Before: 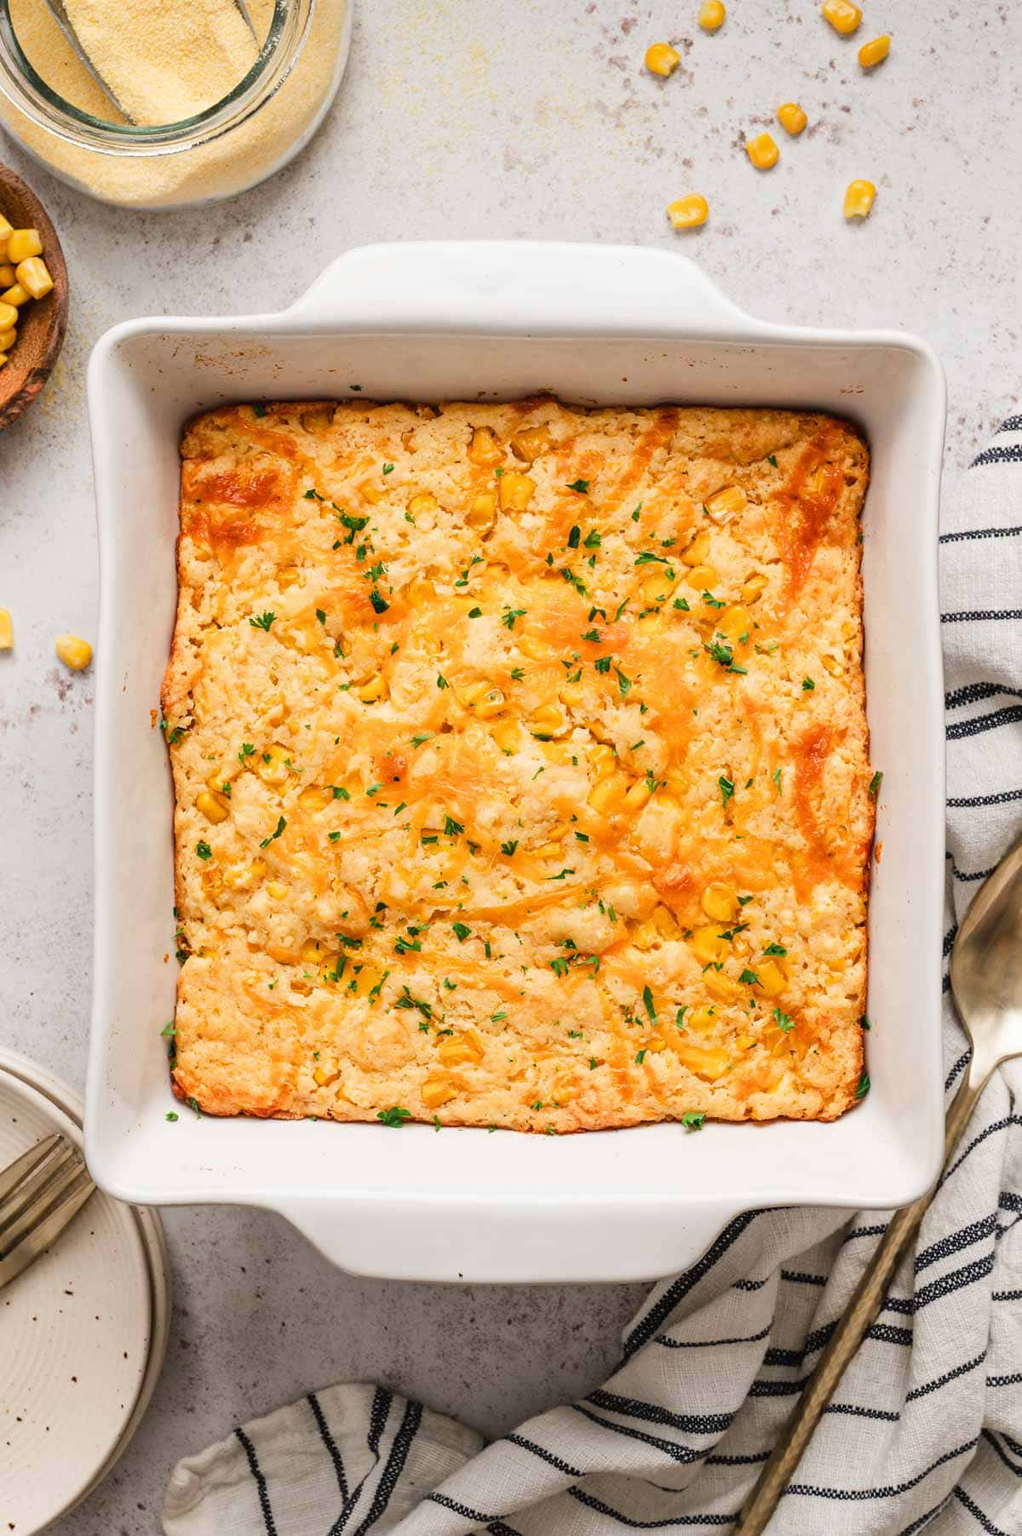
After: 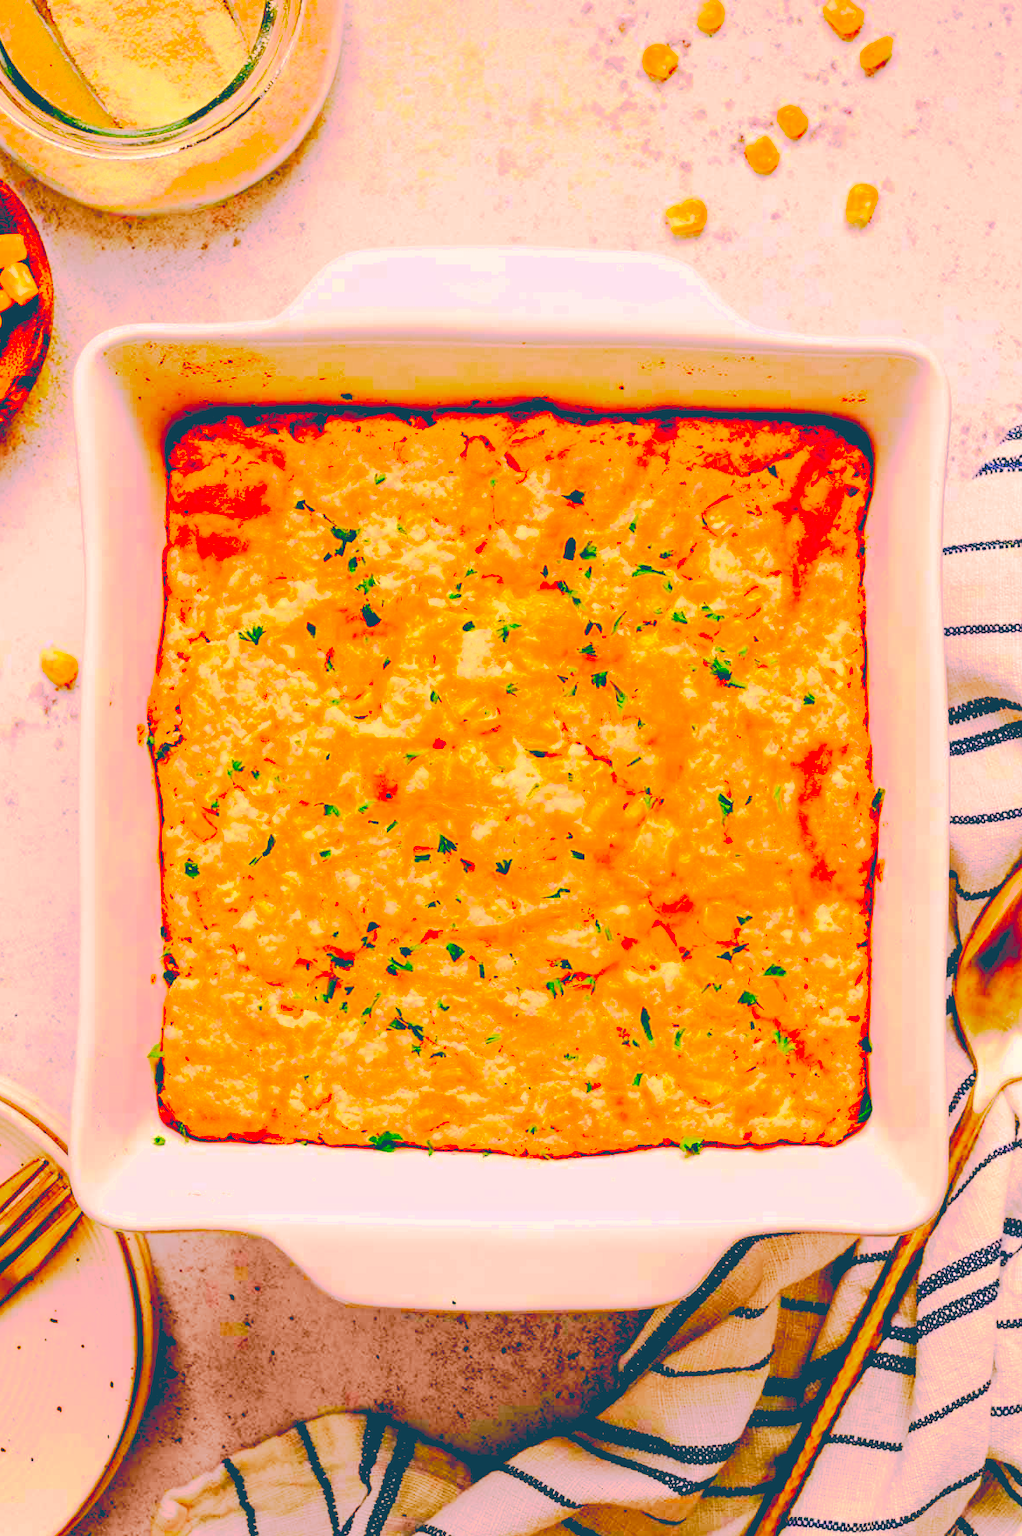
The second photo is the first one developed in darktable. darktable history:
color balance rgb: highlights gain › chroma 2.995%, highlights gain › hue 76.17°, perceptual saturation grading › global saturation -0.139%, perceptual saturation grading › mid-tones 6.101%, perceptual saturation grading › shadows 71.828%, perceptual brilliance grading › highlights 7.888%, perceptual brilliance grading › mid-tones 3.755%, perceptual brilliance grading › shadows 2.481%, global vibrance 20.736%
contrast brightness saturation: brightness 0.091, saturation 0.194
exposure: exposure -0.142 EV, compensate exposure bias true, compensate highlight preservation false
crop: left 1.66%, right 0.287%, bottom 2.089%
sharpen: radius 5.274, amount 0.309, threshold 26.041
color correction: highlights a* 16.71, highlights b* 0.222, shadows a* -14.77, shadows b* -13.95, saturation 1.52
base curve: curves: ch0 [(0.065, 0.026) (0.236, 0.358) (0.53, 0.546) (0.777, 0.841) (0.924, 0.992)], preserve colors none
